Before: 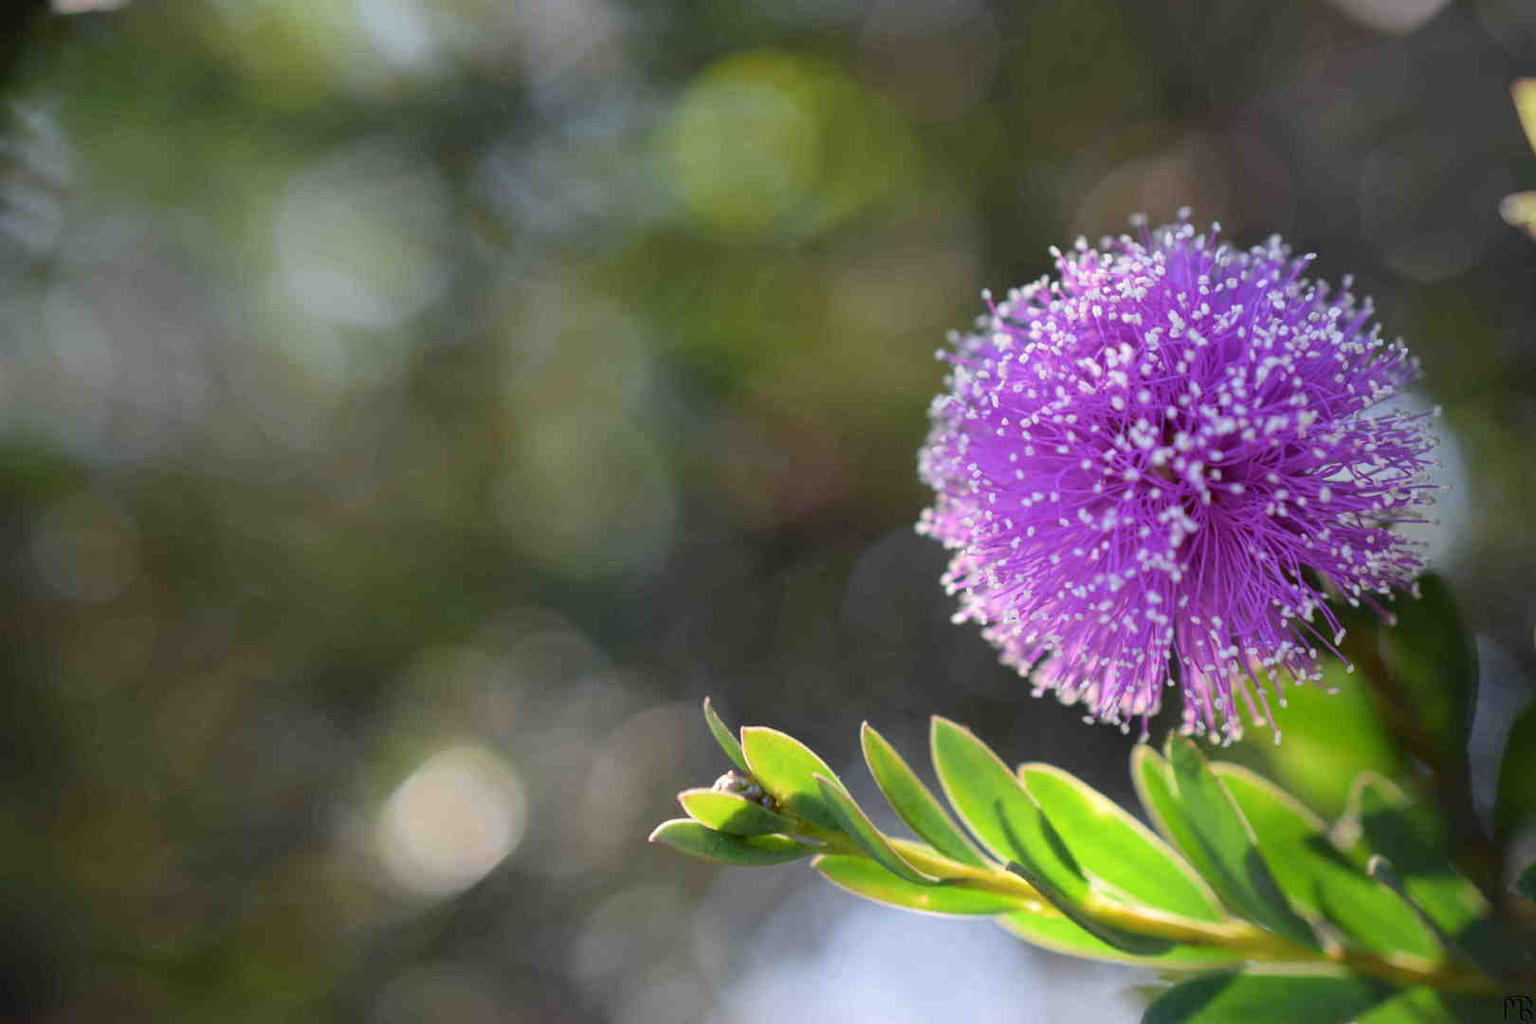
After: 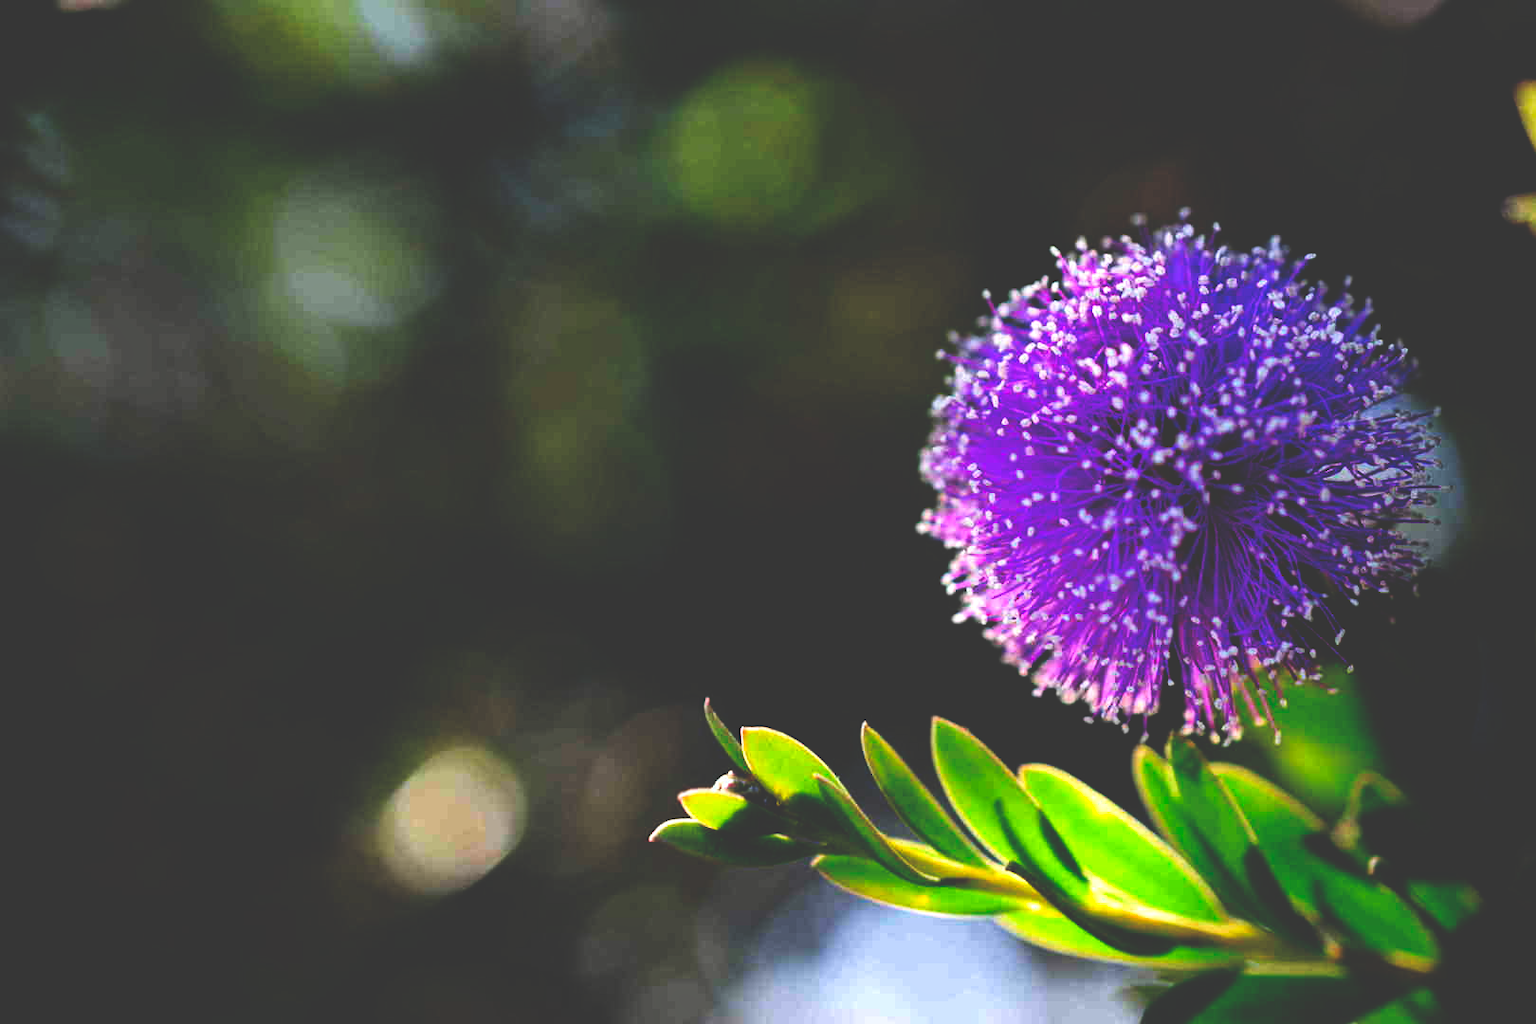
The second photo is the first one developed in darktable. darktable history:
base curve: curves: ch0 [(0, 0.036) (0.083, 0.04) (0.804, 1)], preserve colors none
haze removal: compatibility mode true, adaptive false
